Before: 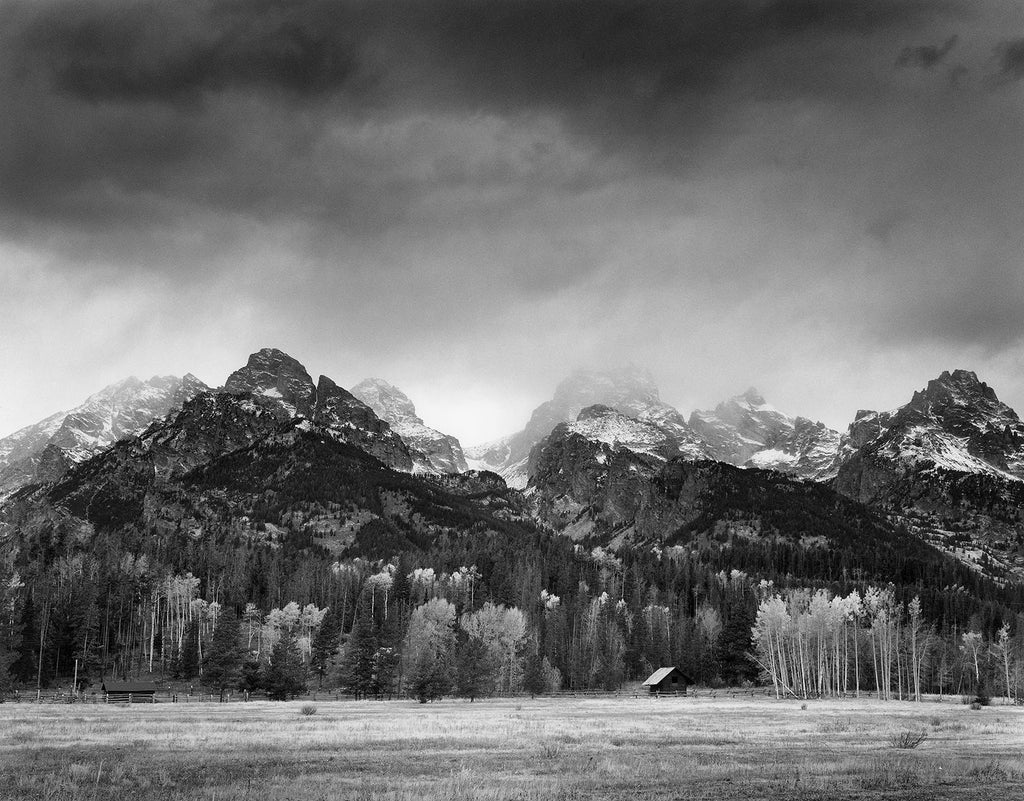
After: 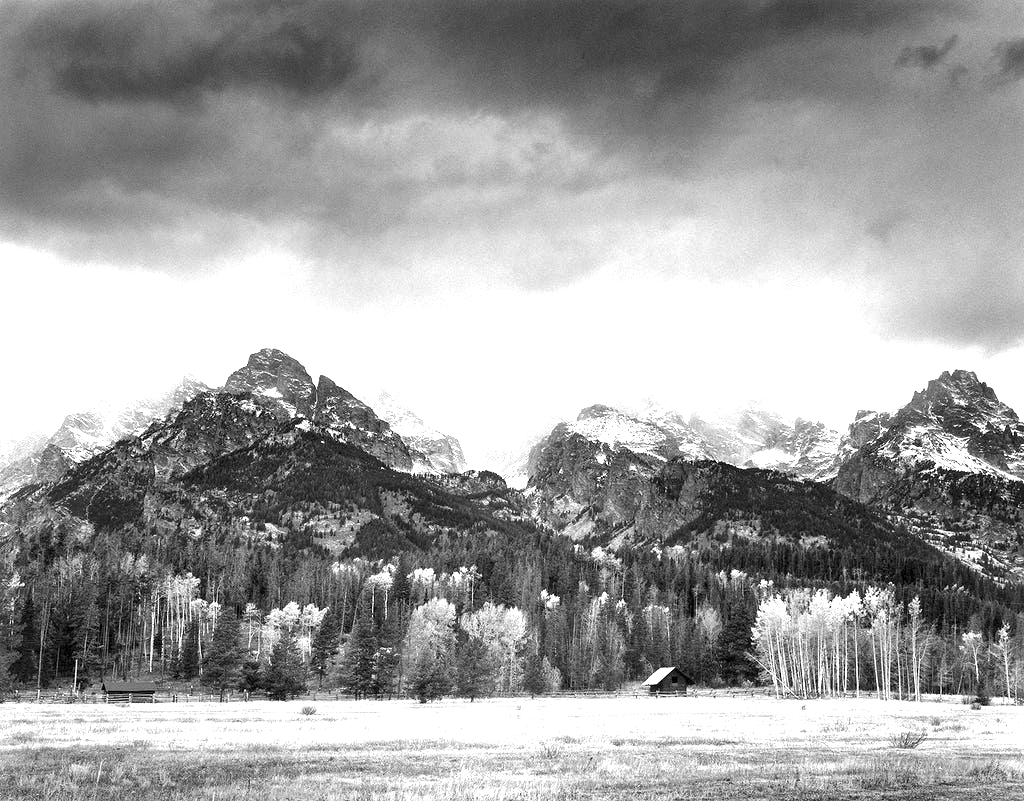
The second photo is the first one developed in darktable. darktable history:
local contrast: highlights 100%, shadows 100%, detail 131%, midtone range 0.2
exposure: black level correction 0, exposure 1.379 EV, compensate exposure bias true, compensate highlight preservation false
